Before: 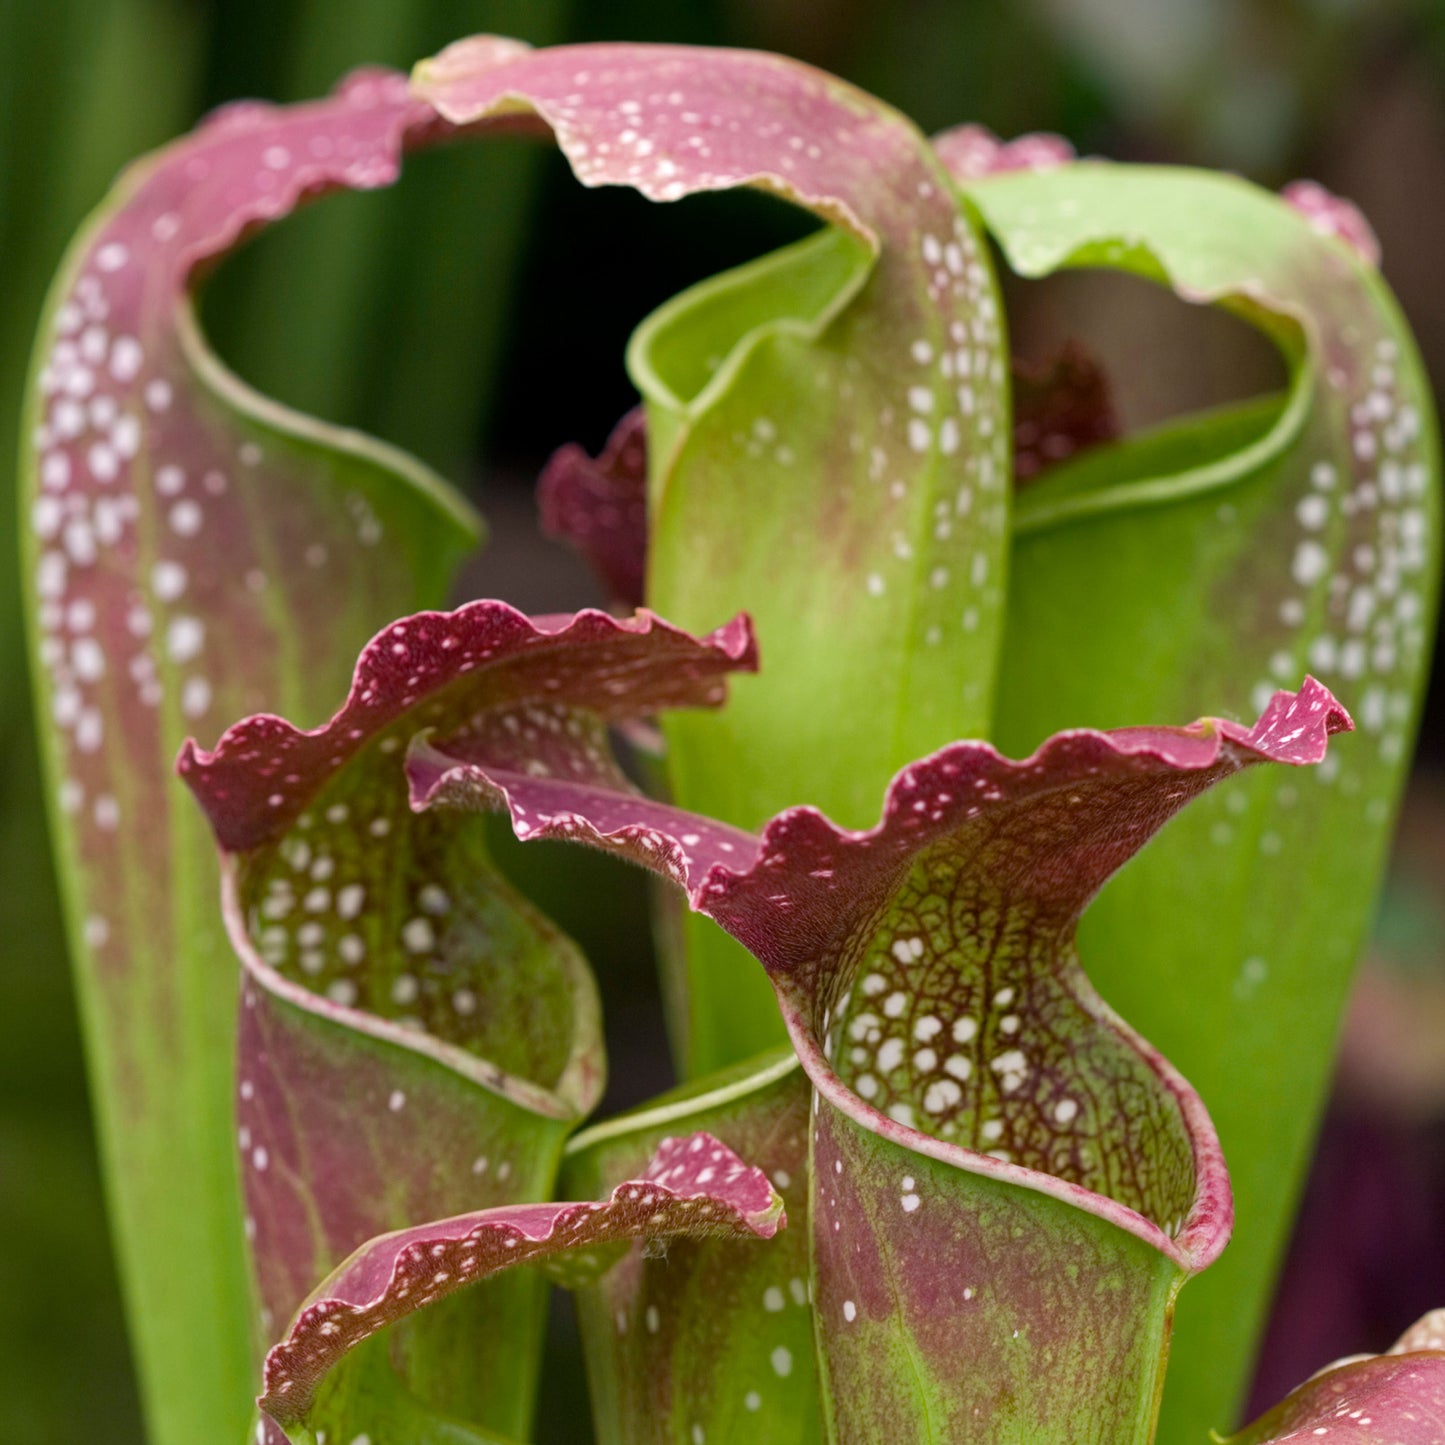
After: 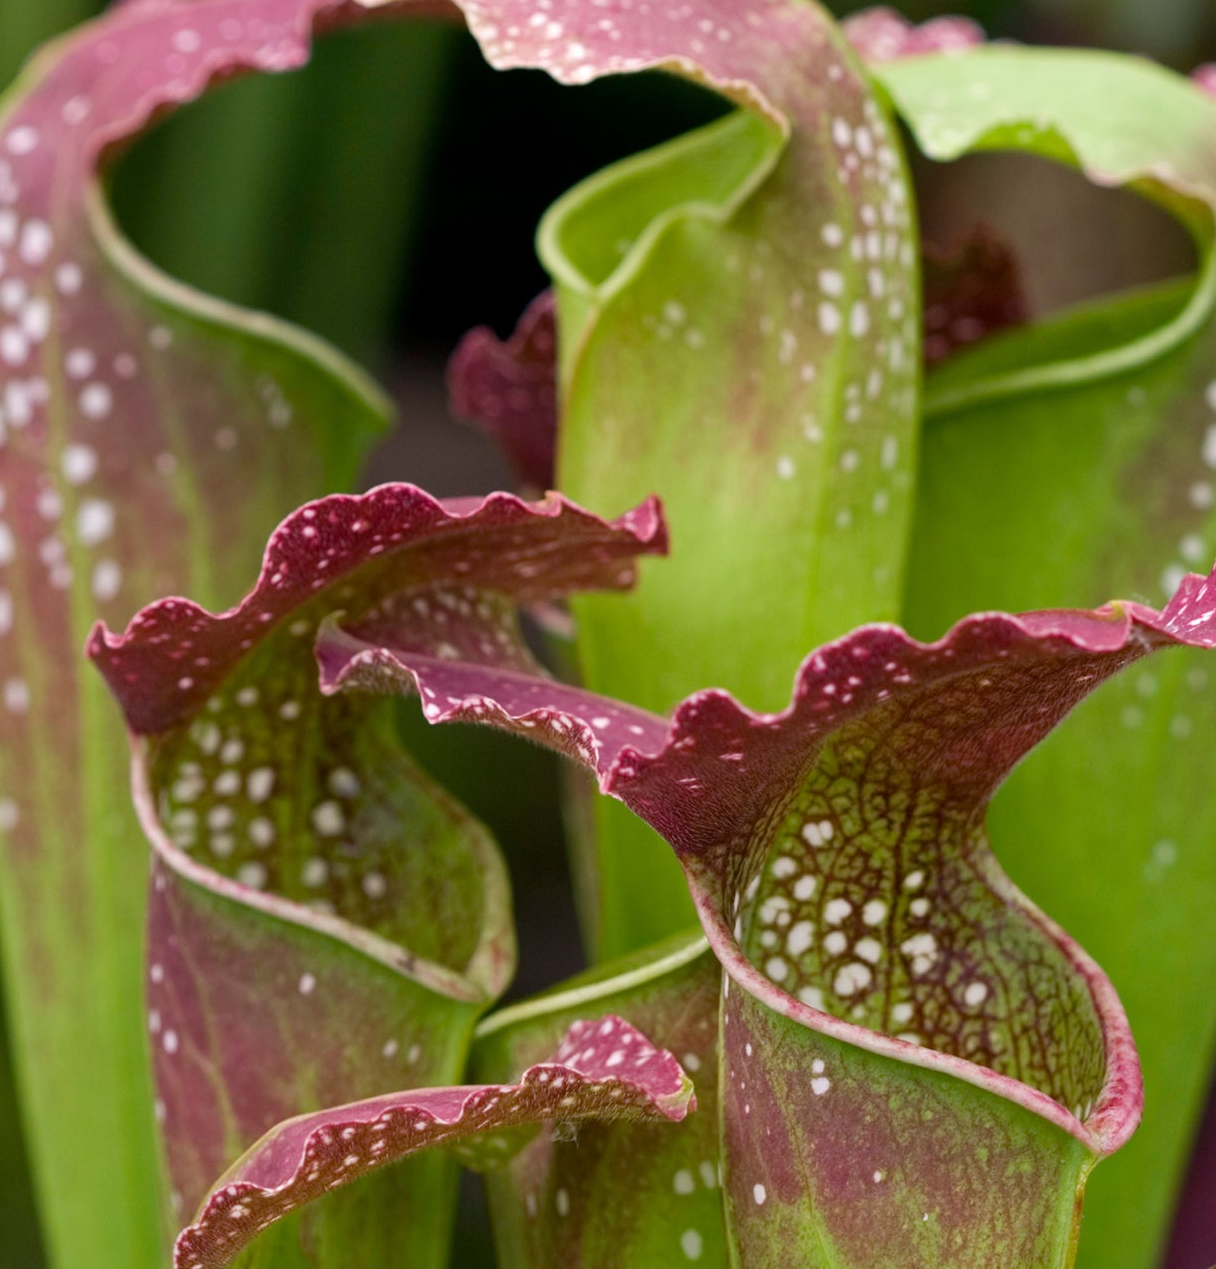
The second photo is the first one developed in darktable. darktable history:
crop: left 6.258%, top 8.108%, right 9.528%, bottom 4.048%
